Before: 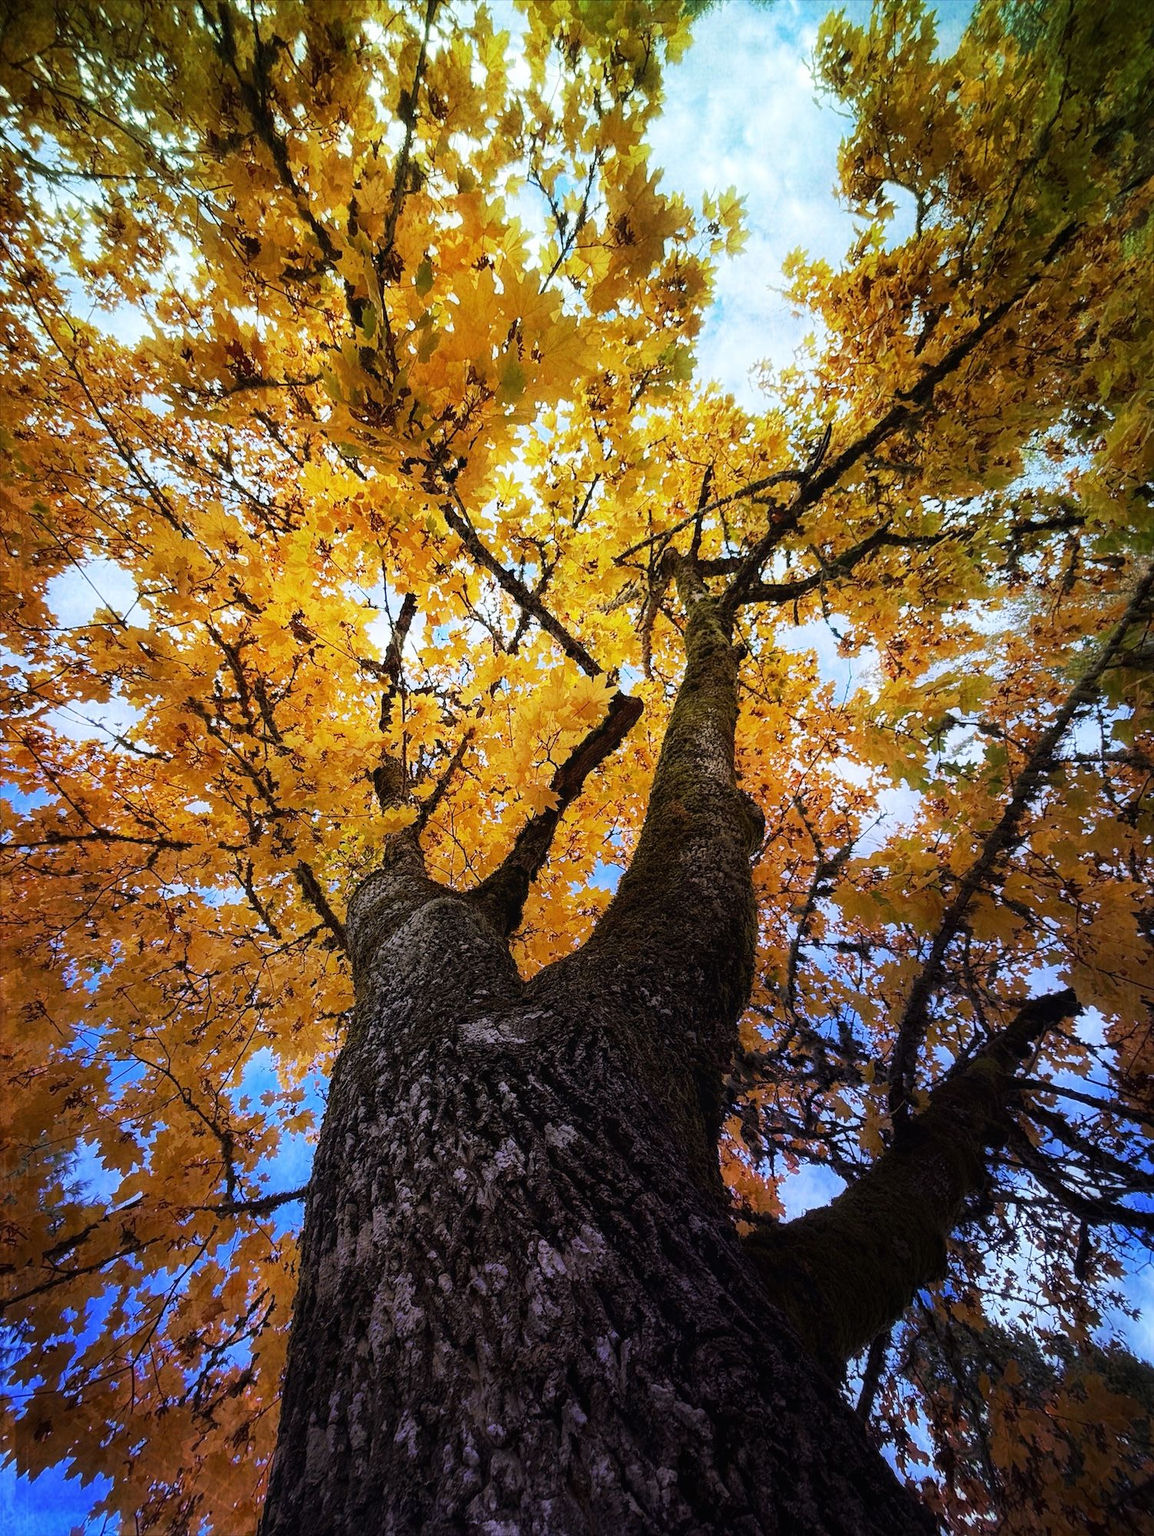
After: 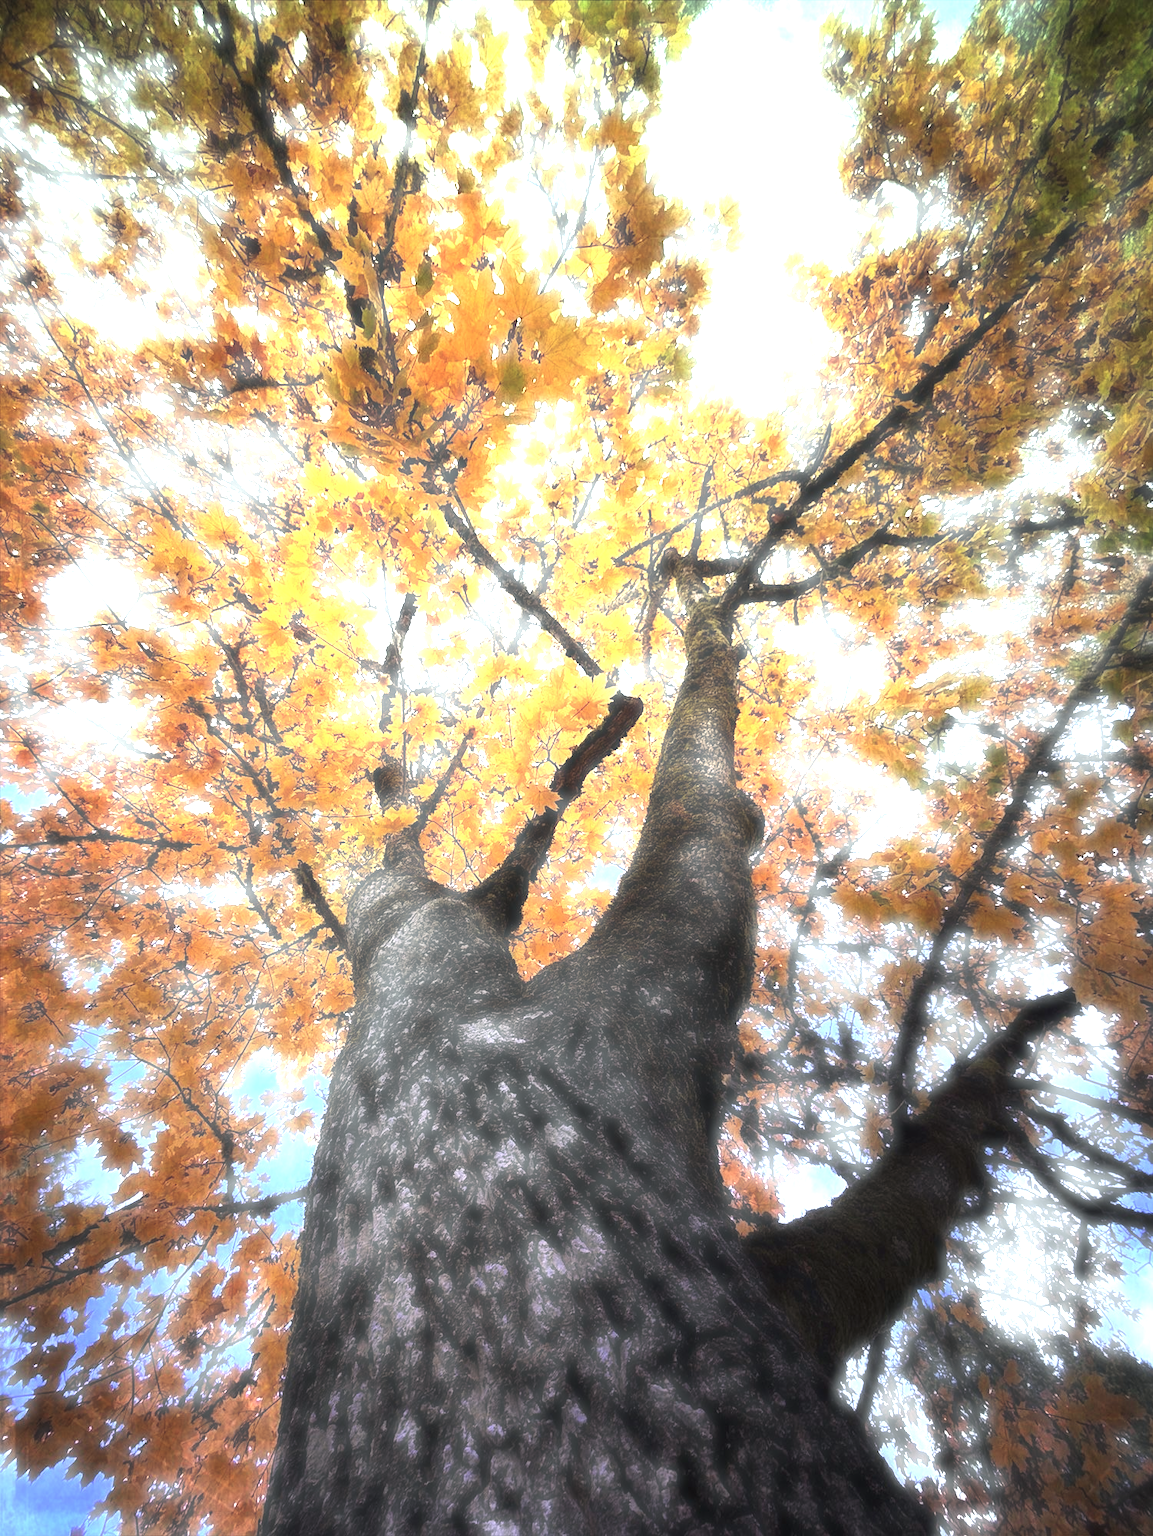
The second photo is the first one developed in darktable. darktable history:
haze removal: strength -0.897, distance 0.23, compatibility mode true, adaptive false
exposure: exposure 1.071 EV, compensate exposure bias true, compensate highlight preservation false
